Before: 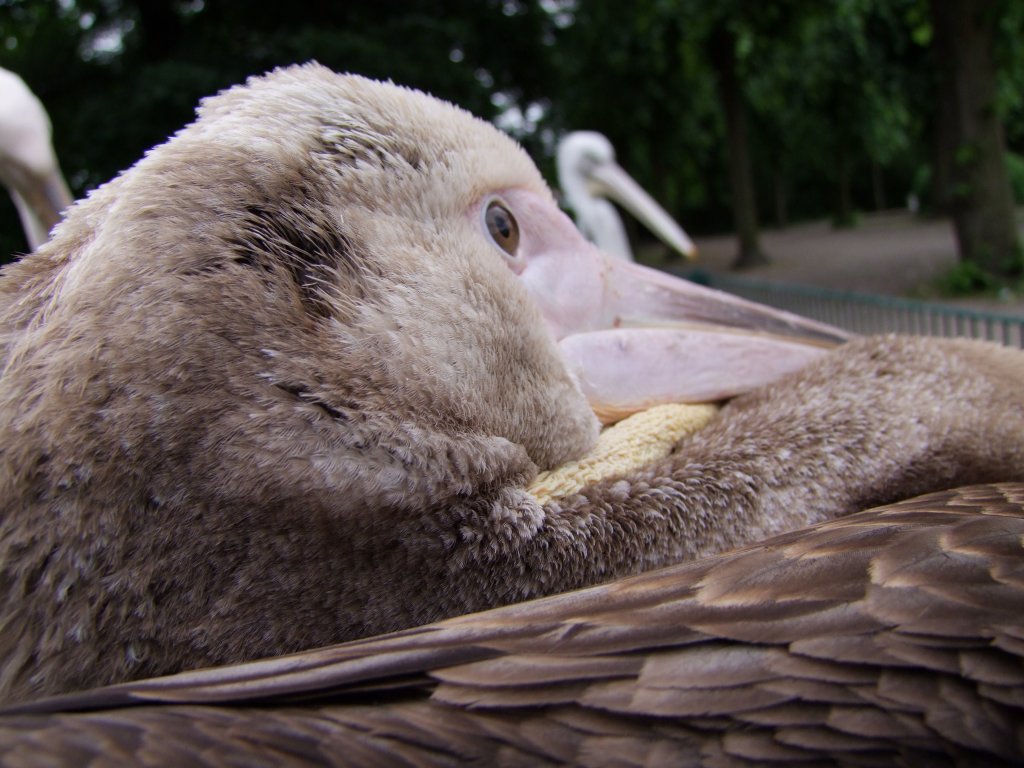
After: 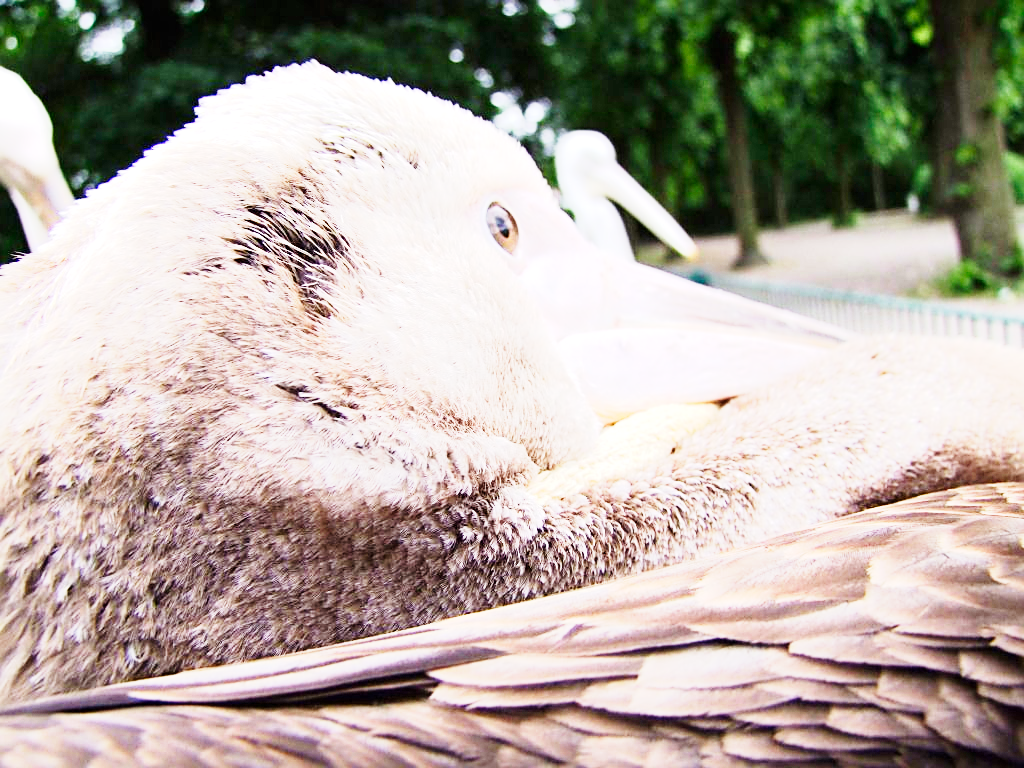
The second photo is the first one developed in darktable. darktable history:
sharpen: on, module defaults
base curve: curves: ch0 [(0, 0) (0, 0.001) (0.001, 0.001) (0.004, 0.002) (0.007, 0.004) (0.015, 0.013) (0.033, 0.045) (0.052, 0.096) (0.075, 0.17) (0.099, 0.241) (0.163, 0.42) (0.219, 0.55) (0.259, 0.616) (0.327, 0.722) (0.365, 0.765) (0.522, 0.873) (0.547, 0.881) (0.689, 0.919) (0.826, 0.952) (1, 1)], preserve colors none
tone equalizer: -8 EV 1.99 EV, -7 EV 1.98 EV, -6 EV 1.99 EV, -5 EV 1.98 EV, -4 EV 1.98 EV, -3 EV 1.49 EV, -2 EV 0.979 EV, -1 EV 0.482 EV, edges refinement/feathering 500, mask exposure compensation -1.57 EV, preserve details no
